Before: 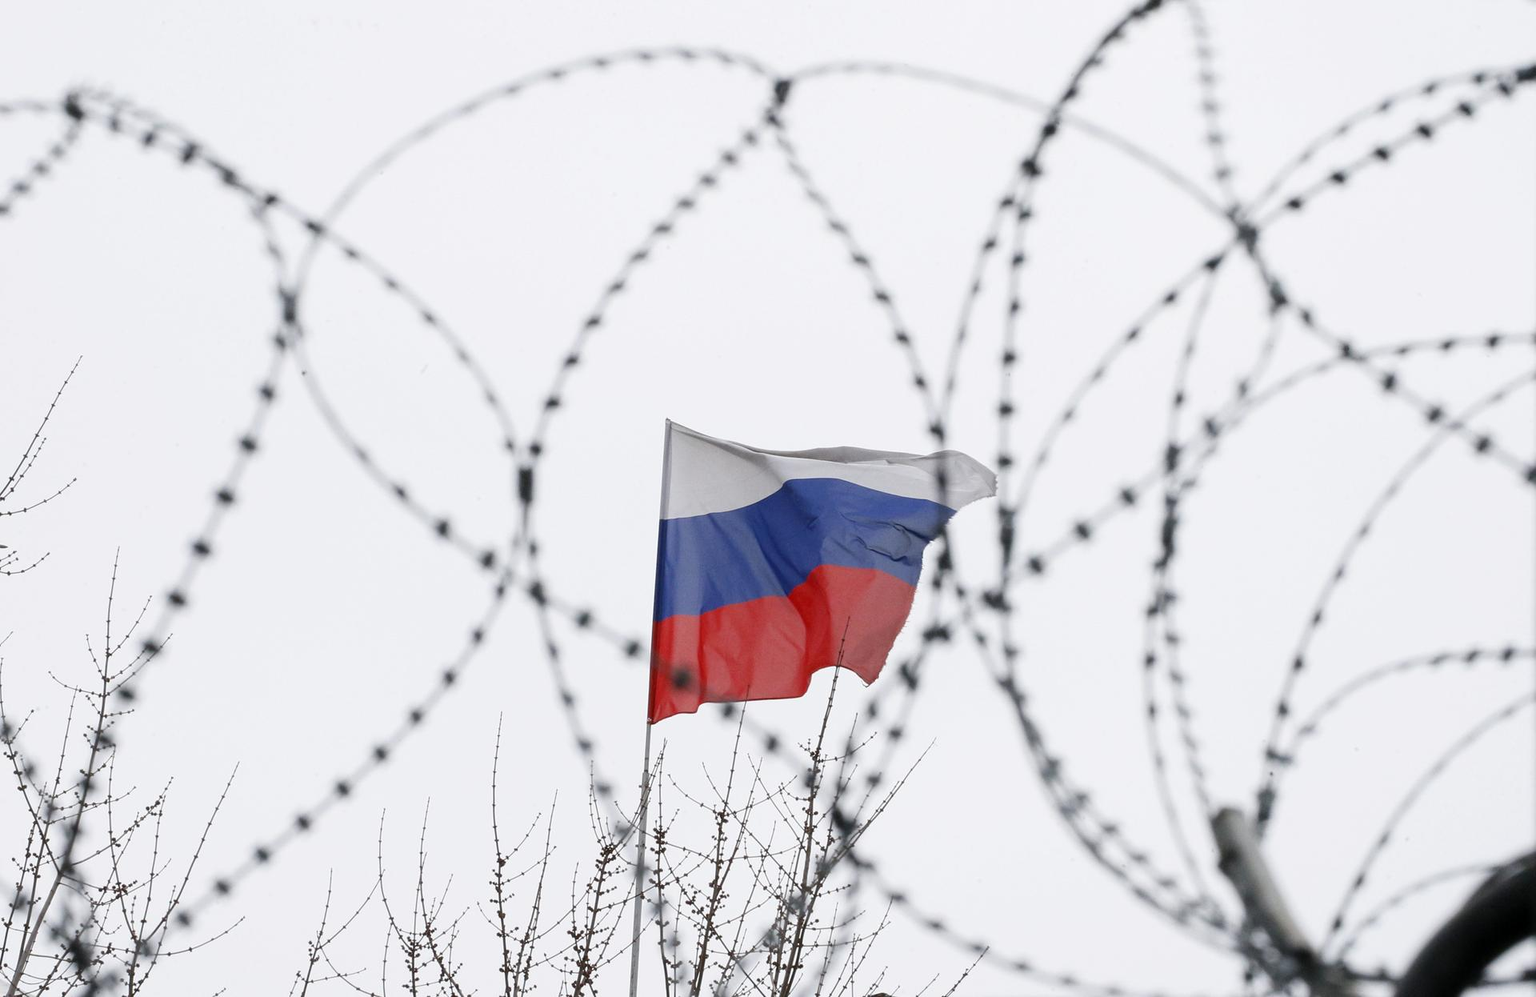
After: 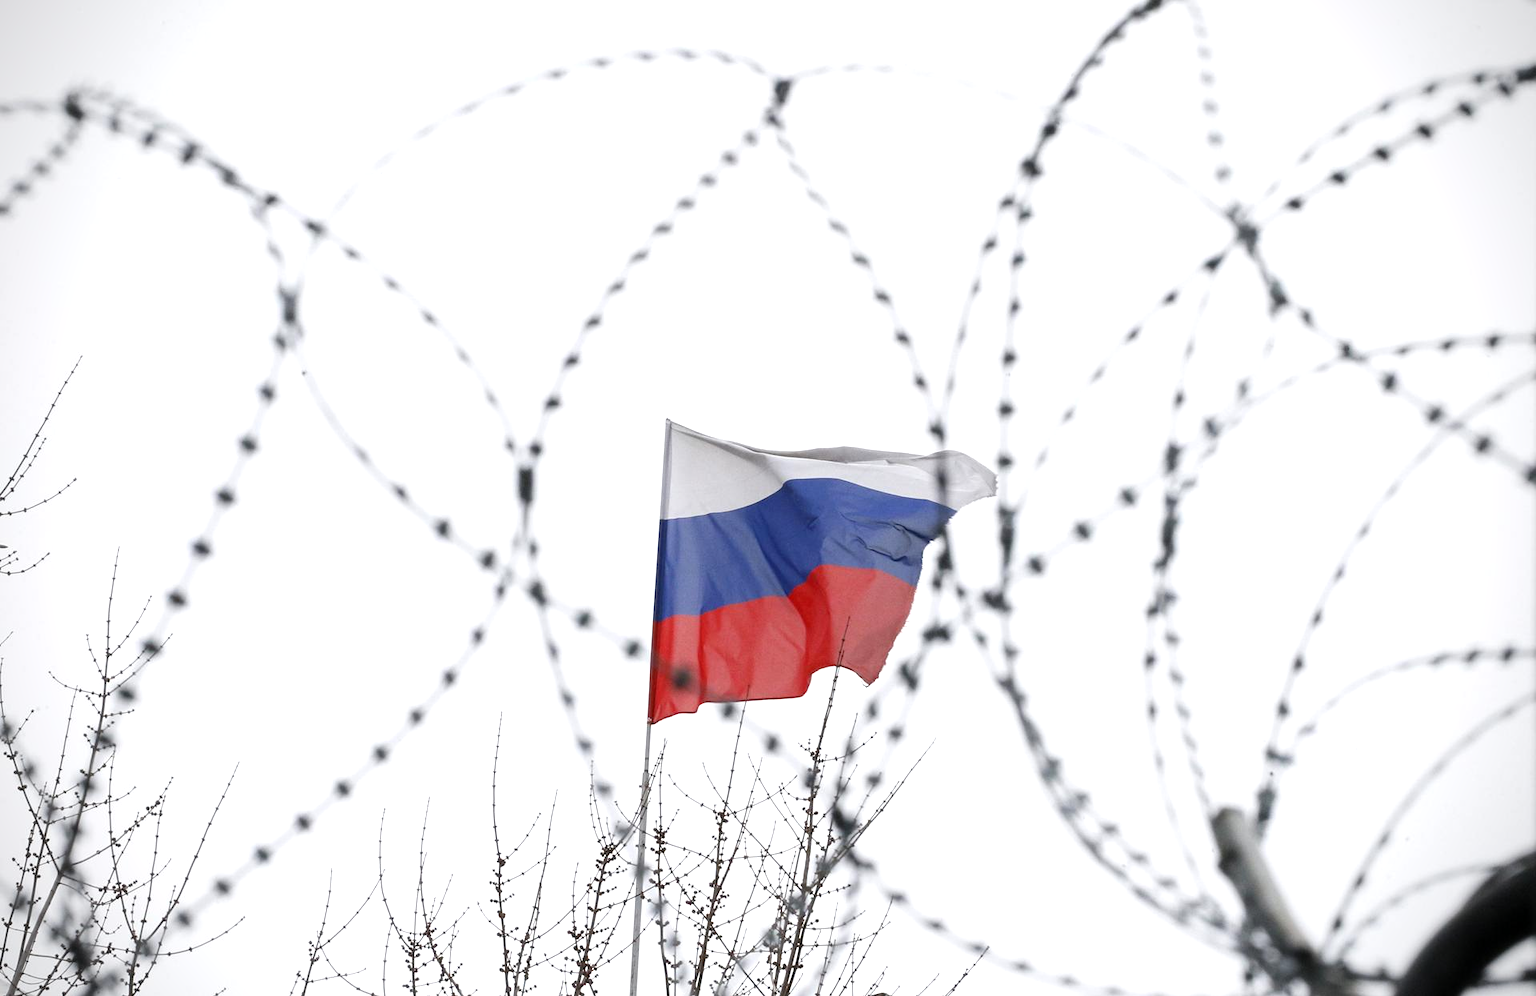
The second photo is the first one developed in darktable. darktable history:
vignetting: on, module defaults
tone equalizer: -8 EV -0.43 EV, -7 EV -0.419 EV, -6 EV -0.297 EV, -5 EV -0.212 EV, -3 EV 0.203 EV, -2 EV 0.347 EV, -1 EV 0.387 EV, +0 EV 0.441 EV, smoothing diameter 24.88%, edges refinement/feathering 11.57, preserve details guided filter
